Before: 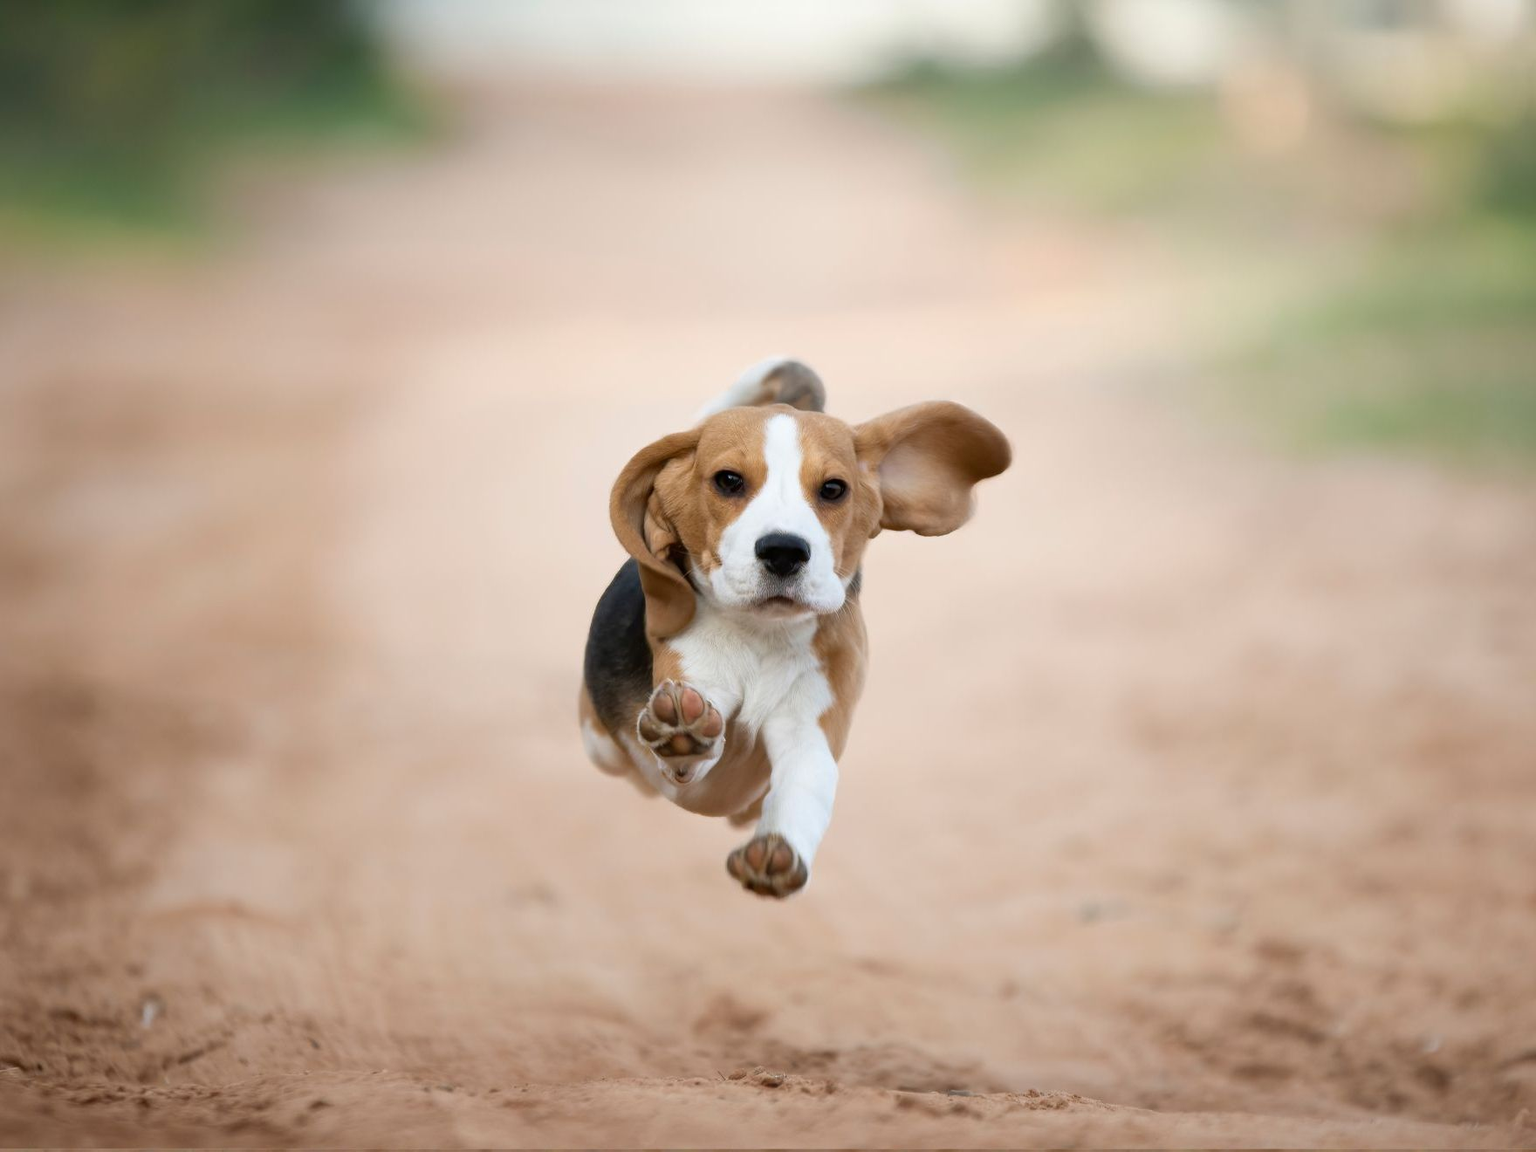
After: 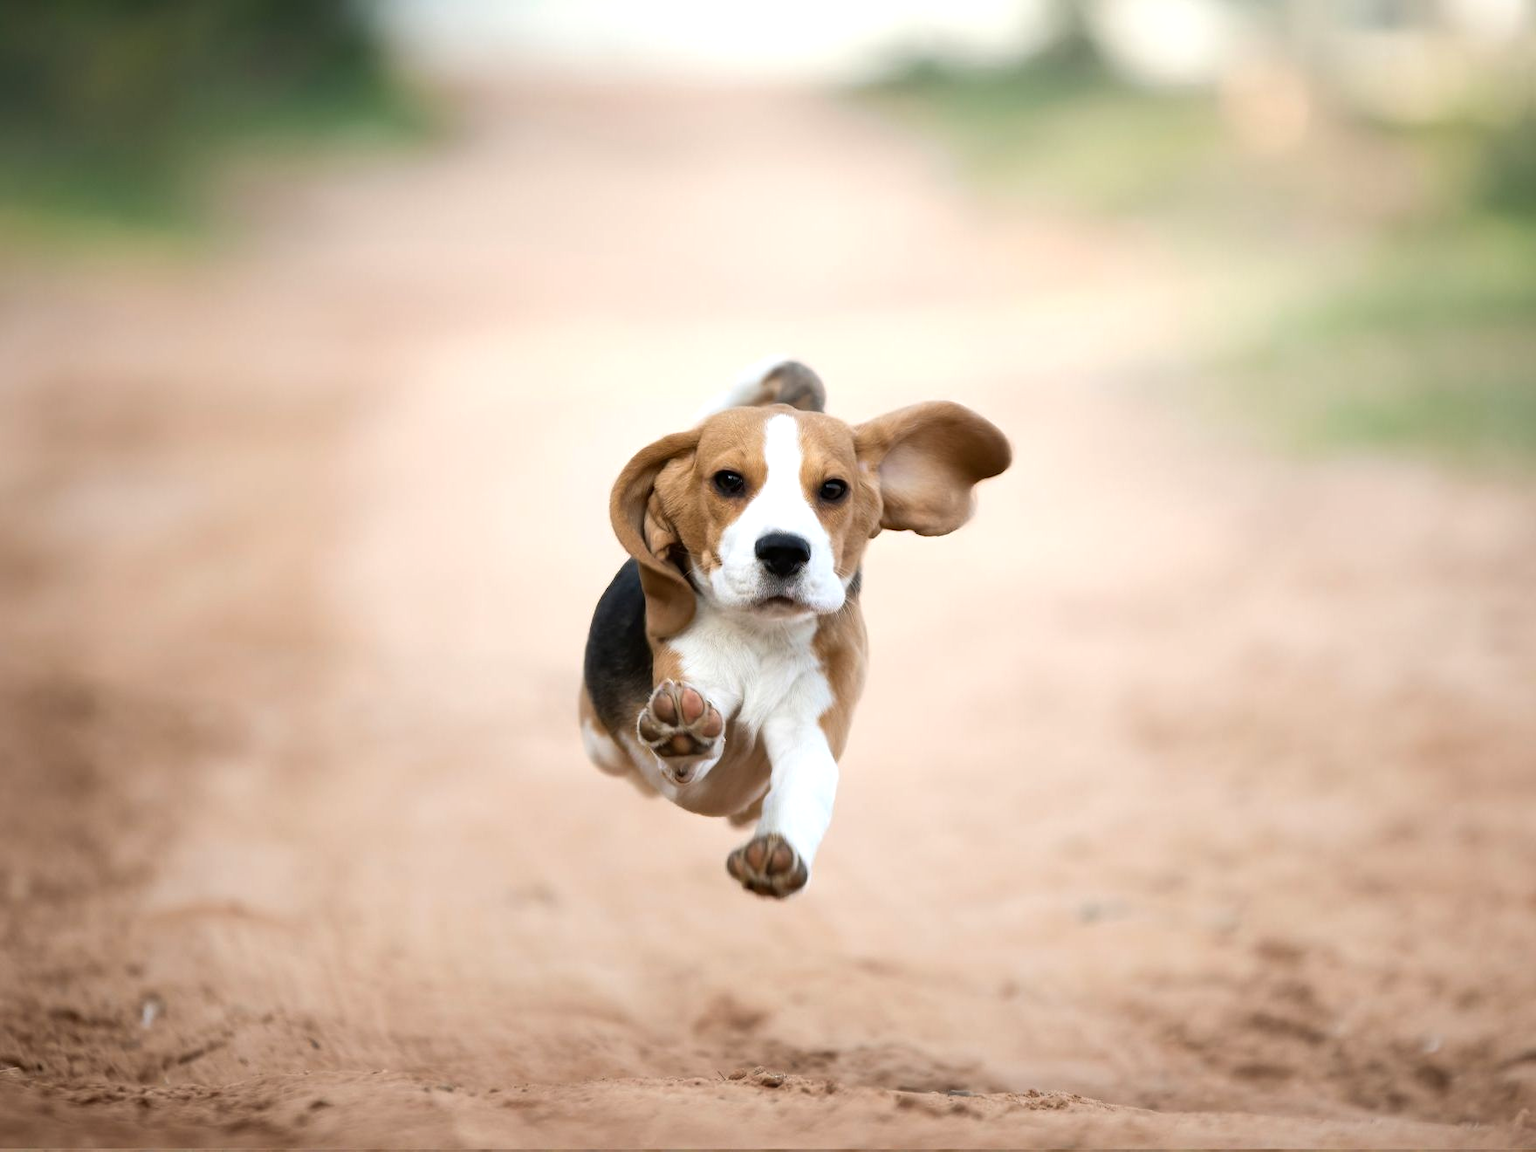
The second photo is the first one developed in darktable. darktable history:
tone equalizer: -8 EV -0.411 EV, -7 EV -0.412 EV, -6 EV -0.339 EV, -5 EV -0.207 EV, -3 EV 0.19 EV, -2 EV 0.34 EV, -1 EV 0.39 EV, +0 EV 0.411 EV, edges refinement/feathering 500, mask exposure compensation -1.57 EV, preserve details no
